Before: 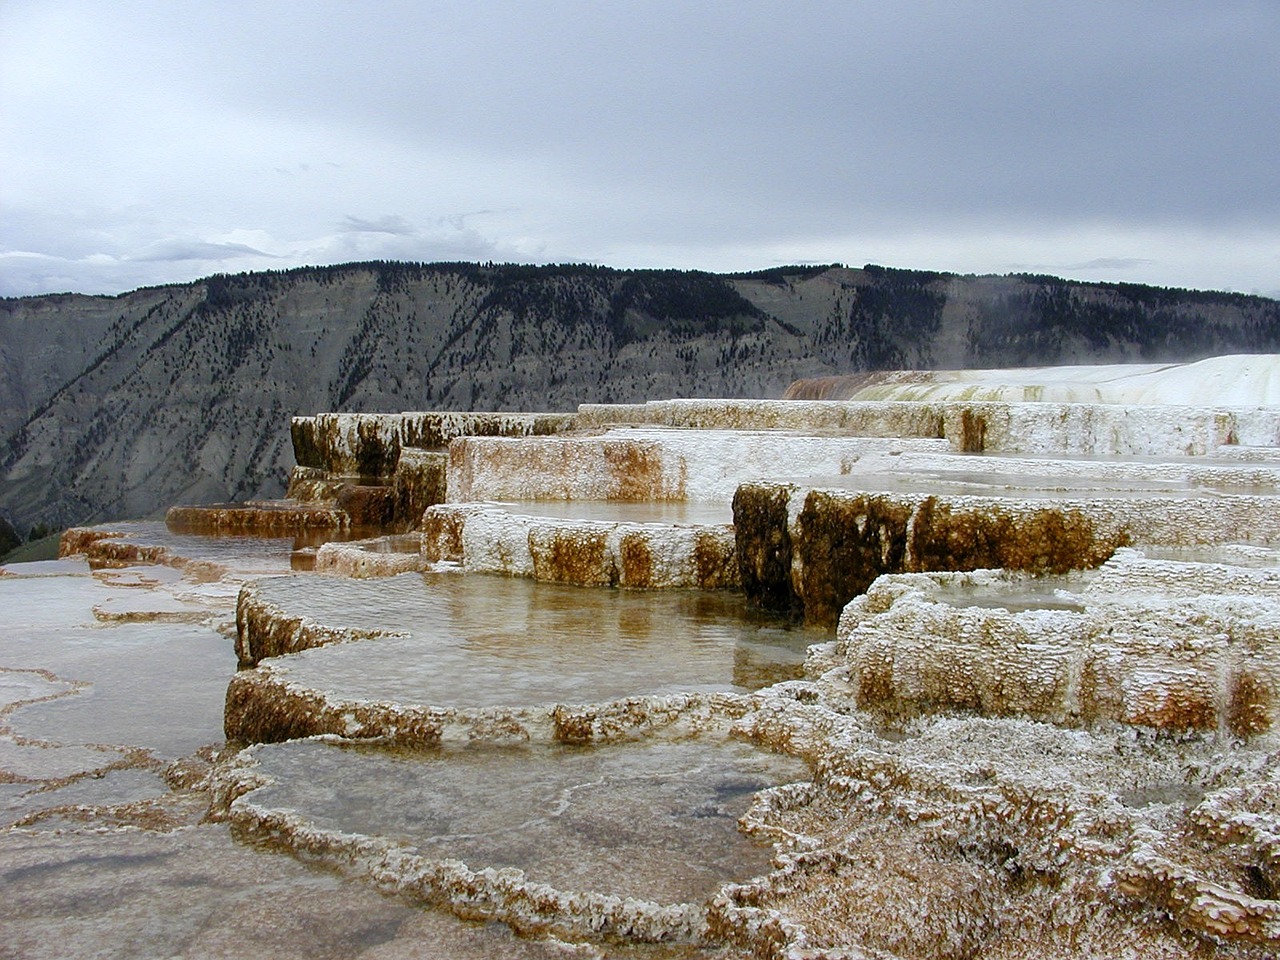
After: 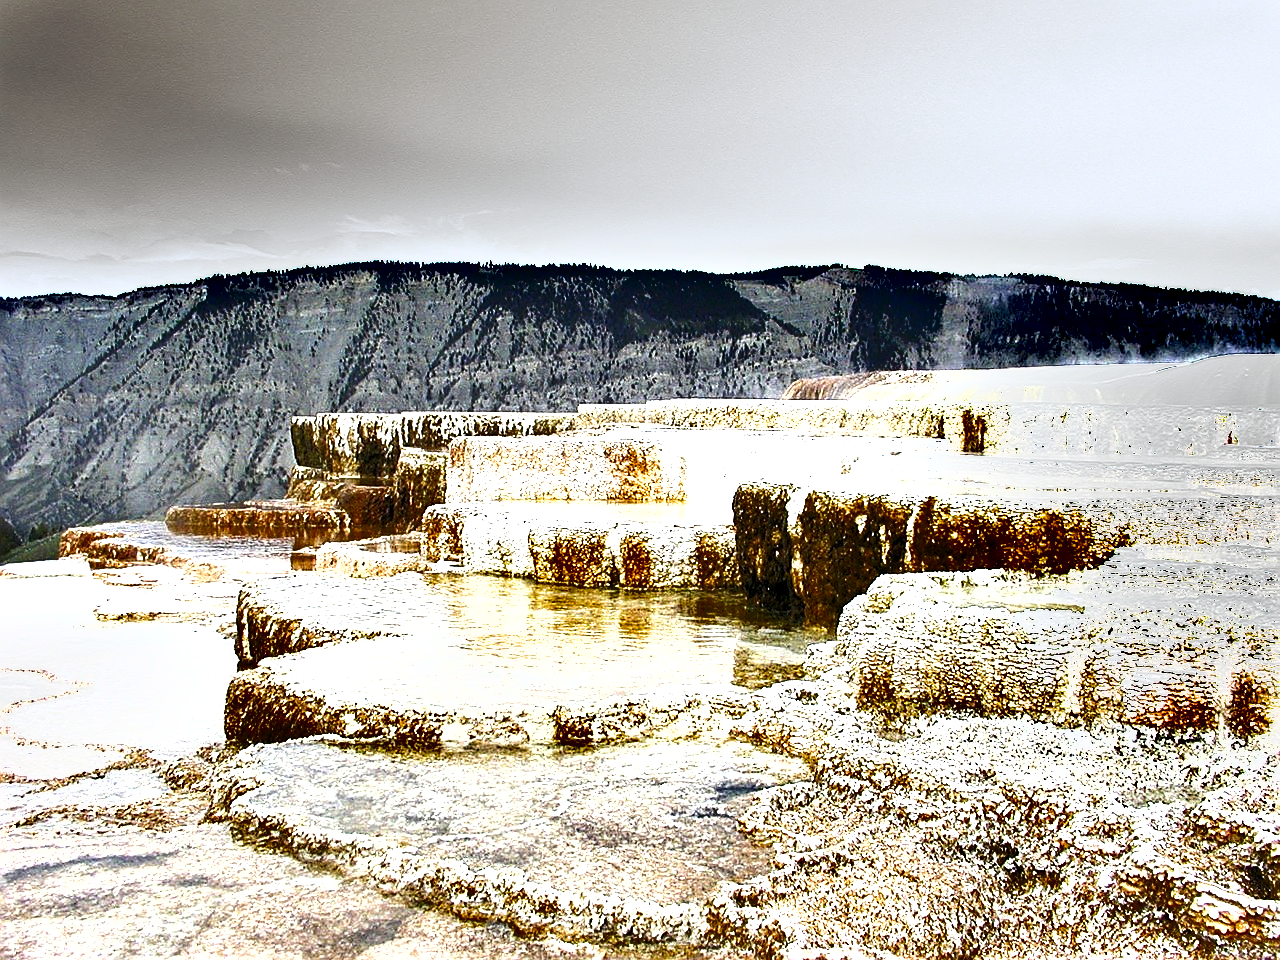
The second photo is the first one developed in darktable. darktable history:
exposure: exposure 2 EV, compensate exposure bias true, compensate highlight preservation false
levels: levels [0.016, 0.5, 0.996]
sharpen: on, module defaults
shadows and highlights: soften with gaussian
